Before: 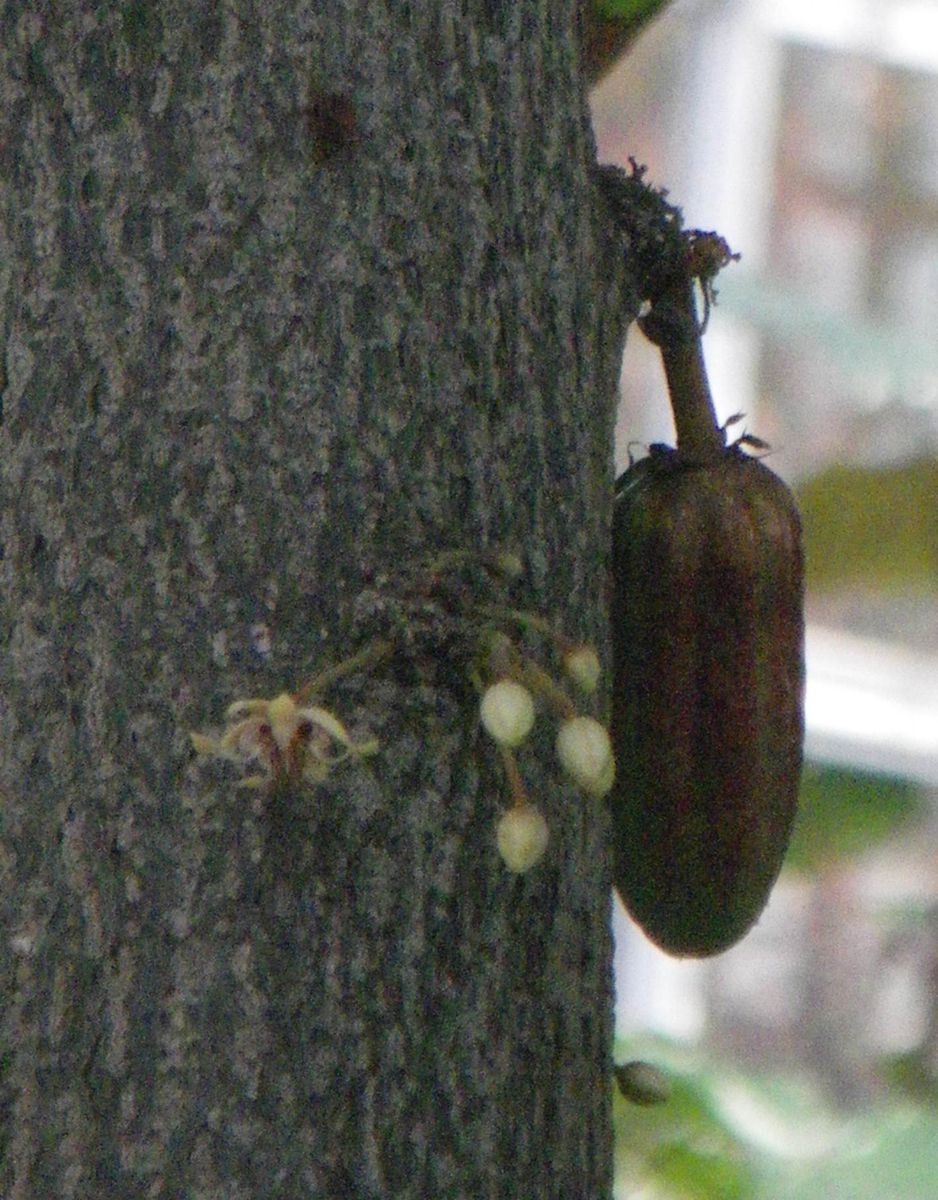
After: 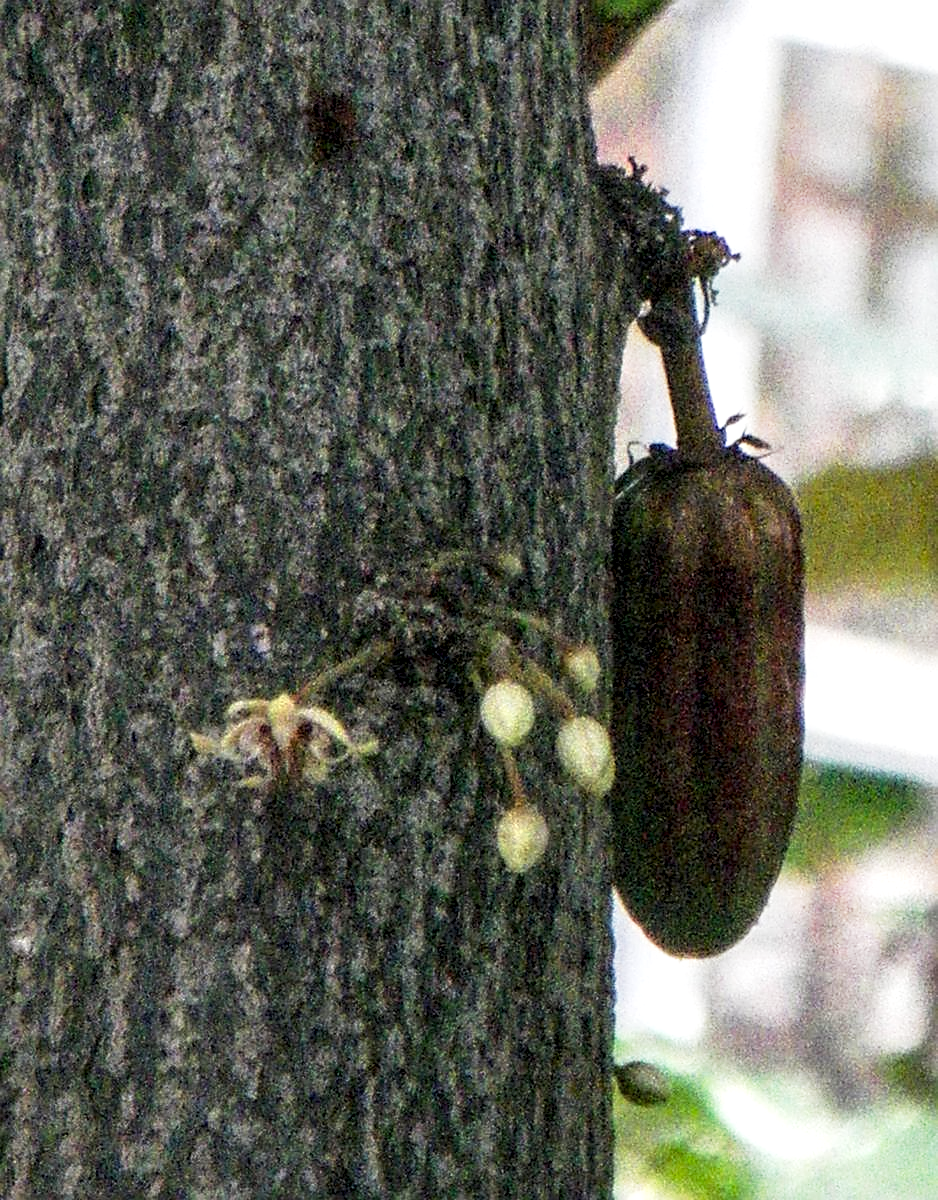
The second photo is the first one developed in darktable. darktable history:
base curve: curves: ch0 [(0, 0) (0.005, 0.002) (0.193, 0.295) (0.399, 0.664) (0.75, 0.928) (1, 1)], preserve colors none
local contrast: detail 160%
sharpen: on, module defaults
